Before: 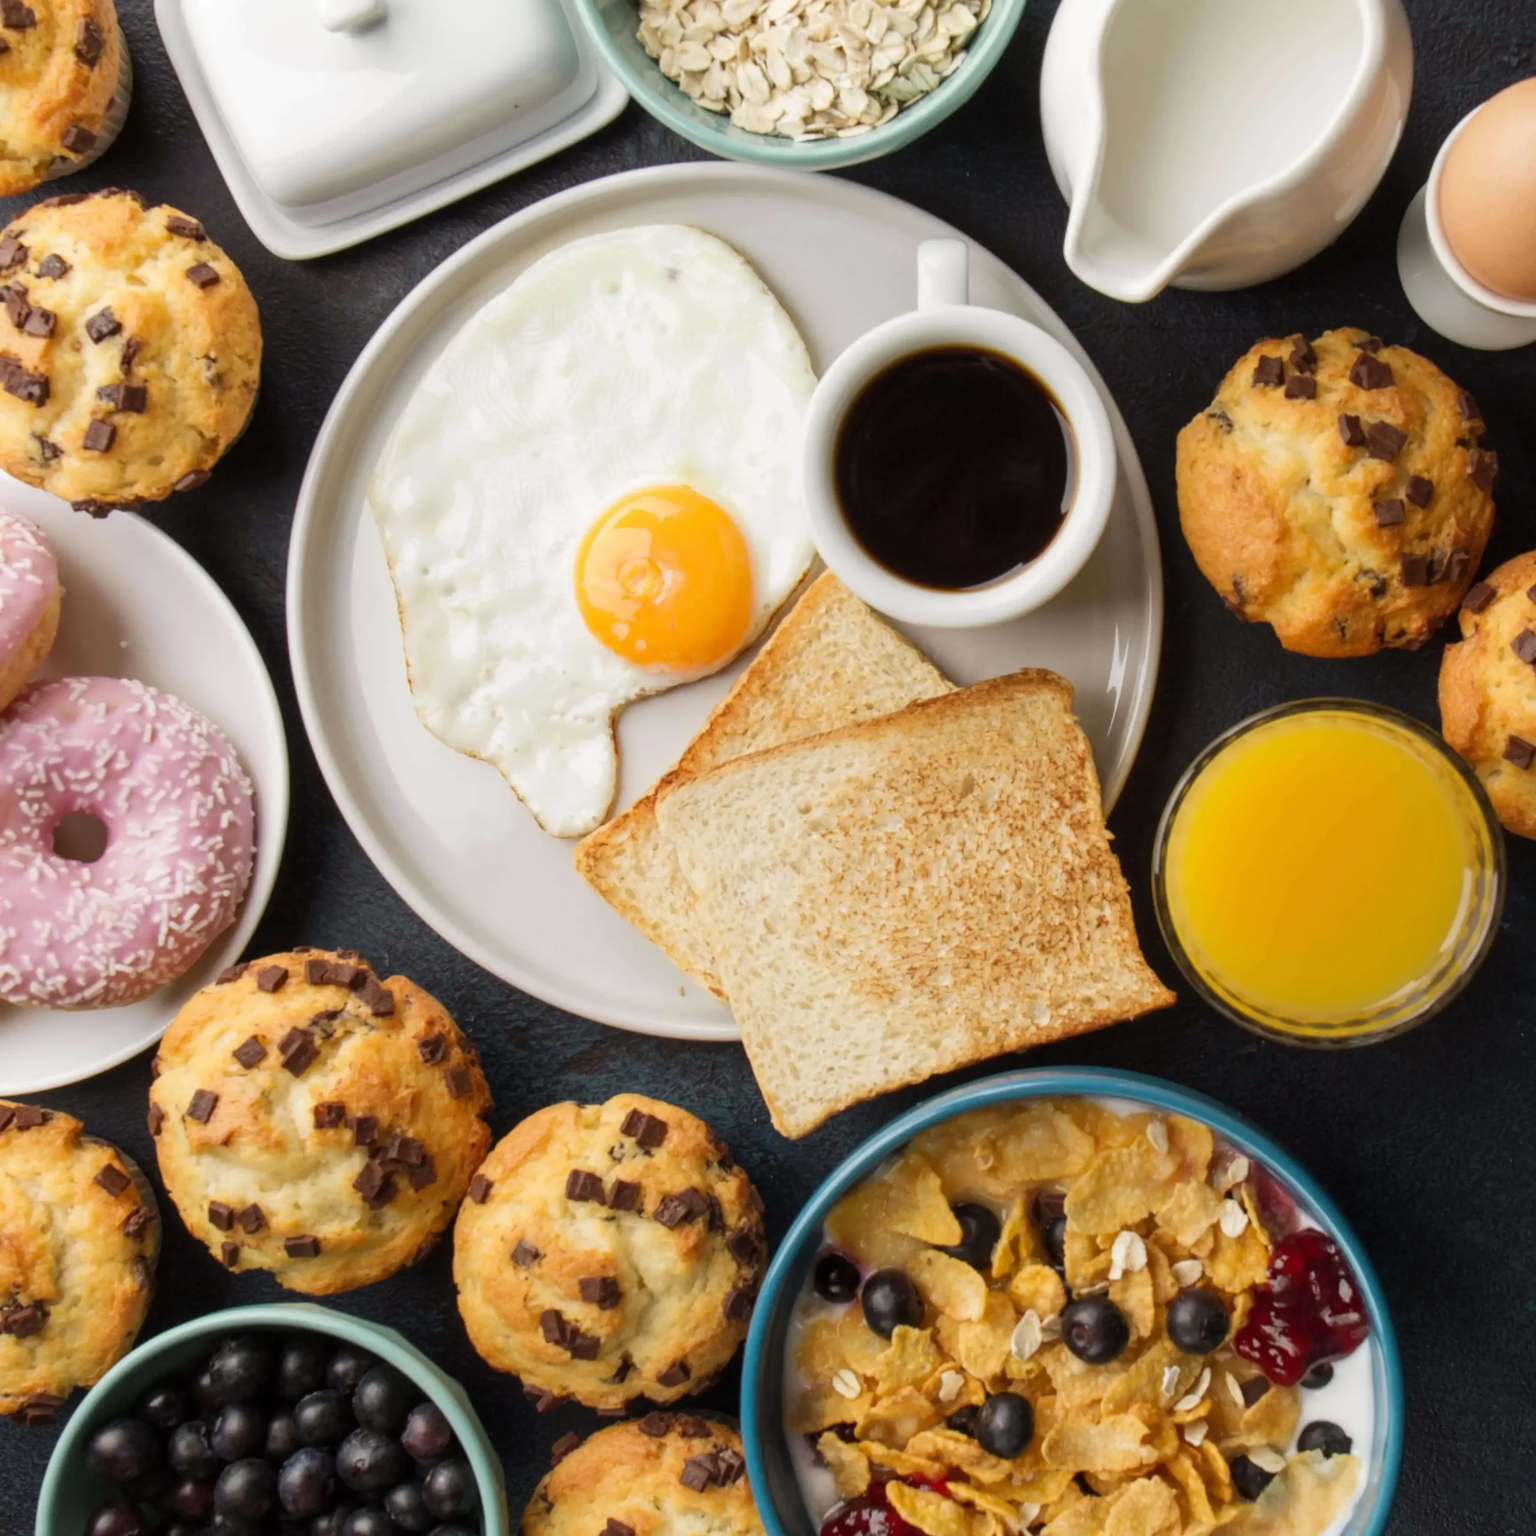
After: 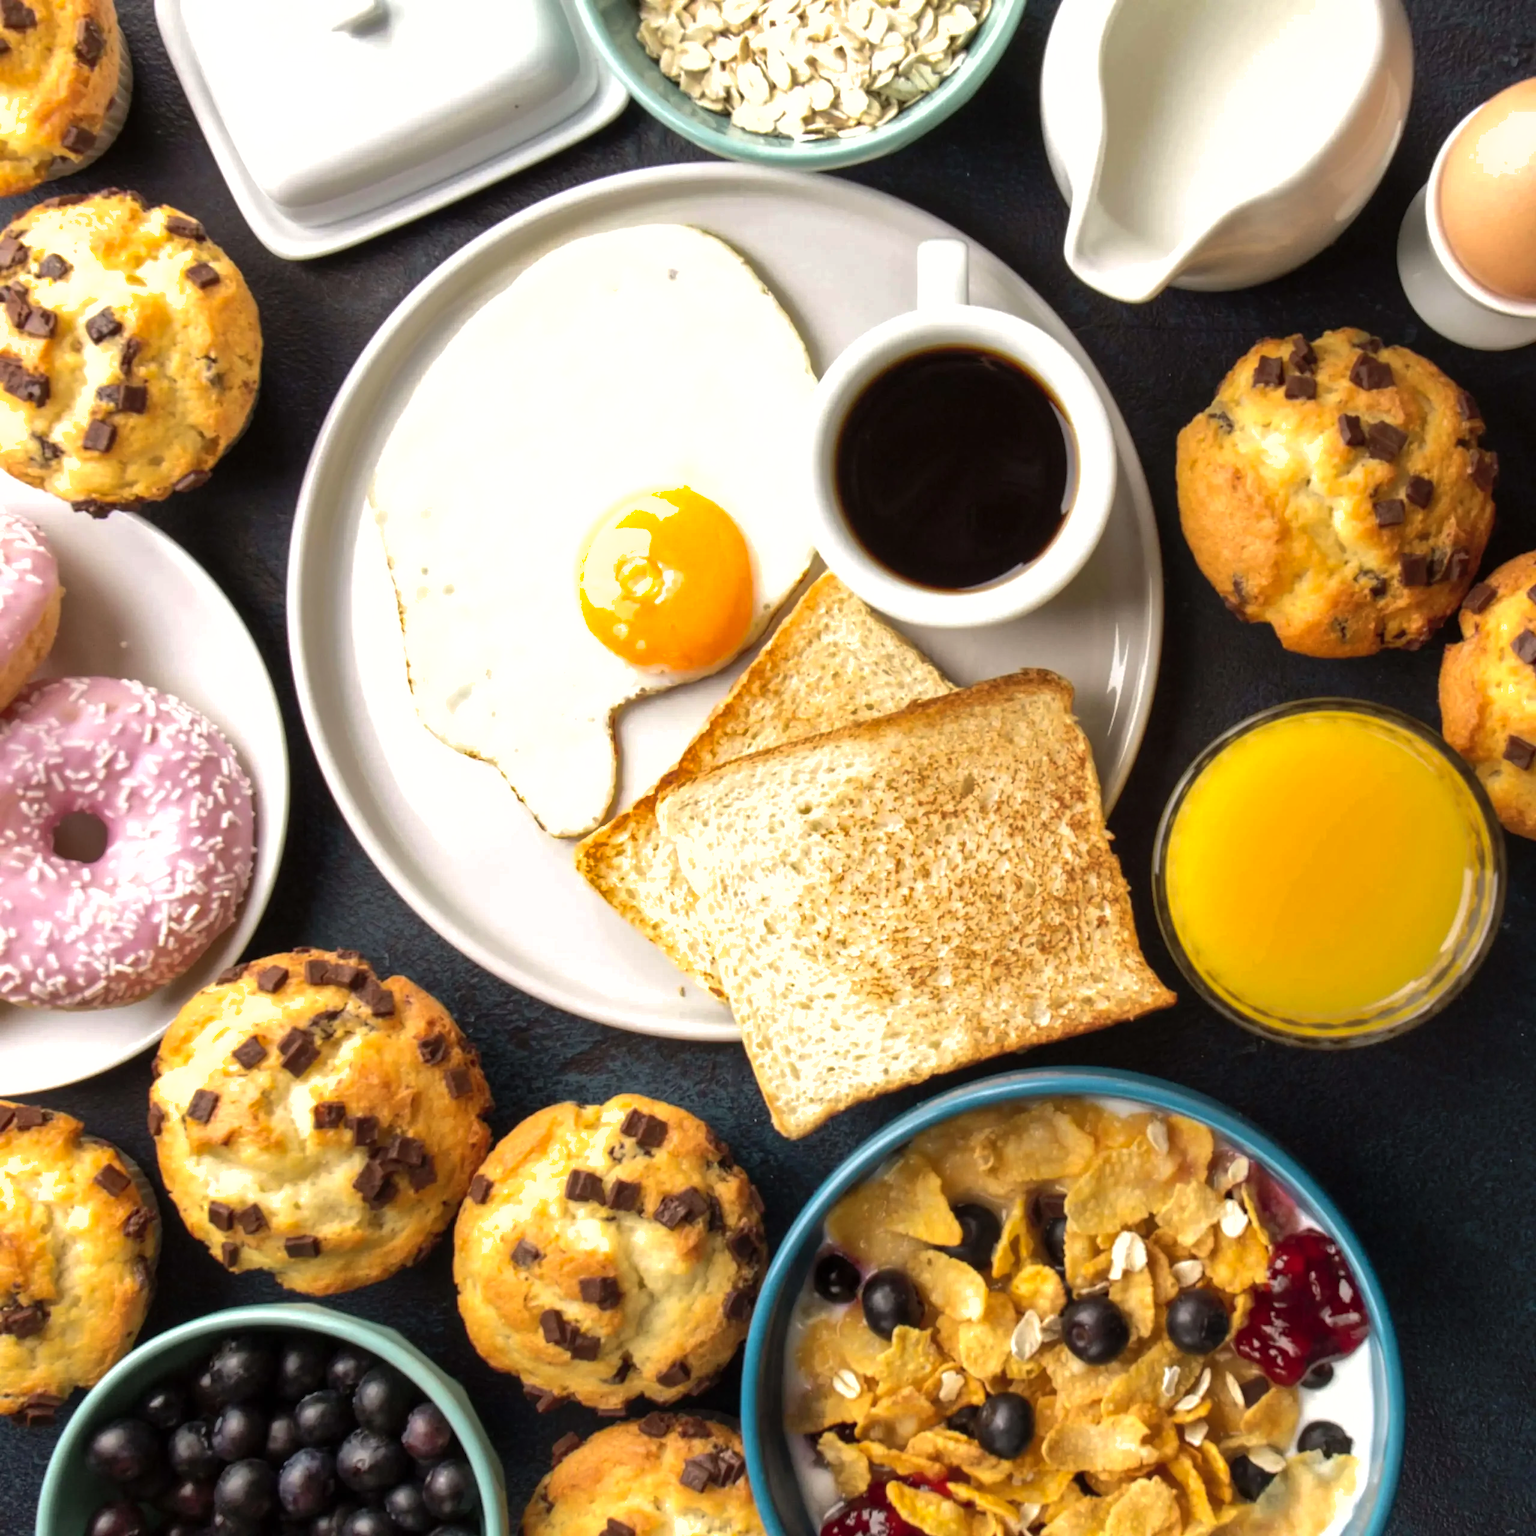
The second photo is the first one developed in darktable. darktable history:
shadows and highlights: on, module defaults
tone equalizer: -8 EV -0.766 EV, -7 EV -0.687 EV, -6 EV -0.633 EV, -5 EV -0.419 EV, -3 EV 0.376 EV, -2 EV 0.6 EV, -1 EV 0.693 EV, +0 EV 0.76 EV, edges refinement/feathering 500, mask exposure compensation -1.57 EV, preserve details no
